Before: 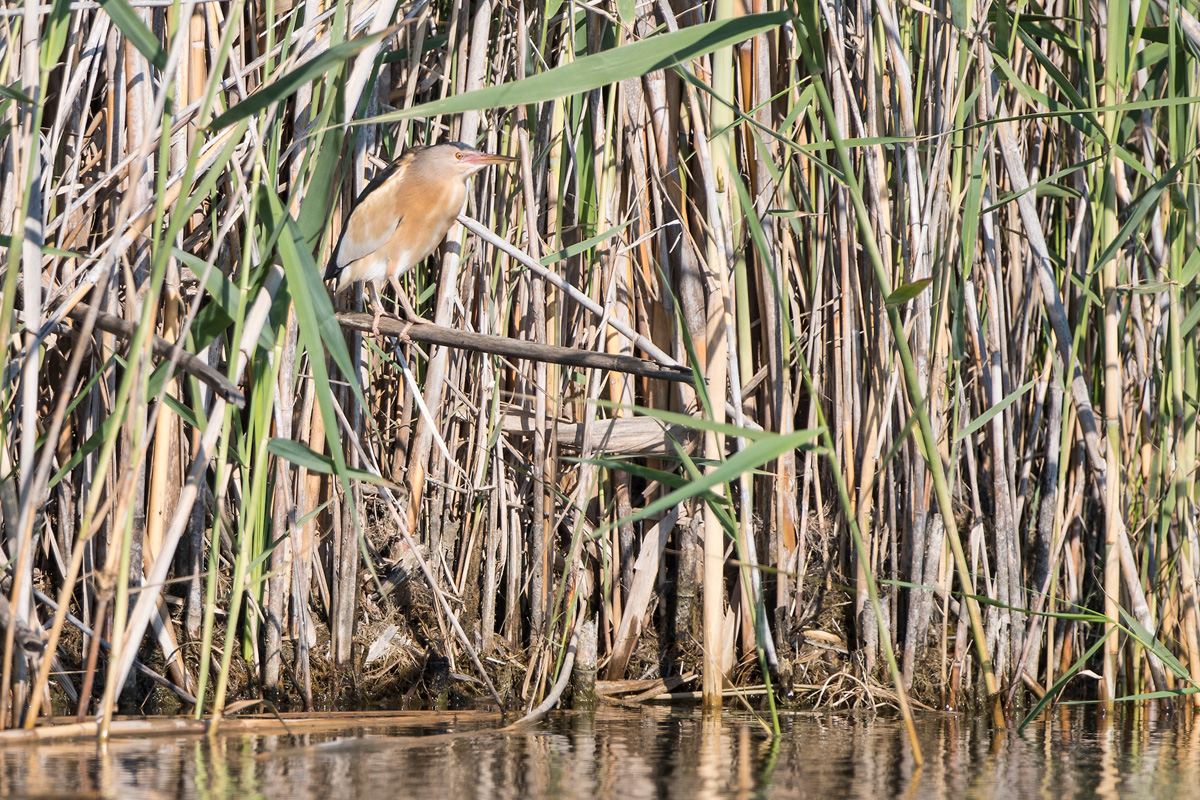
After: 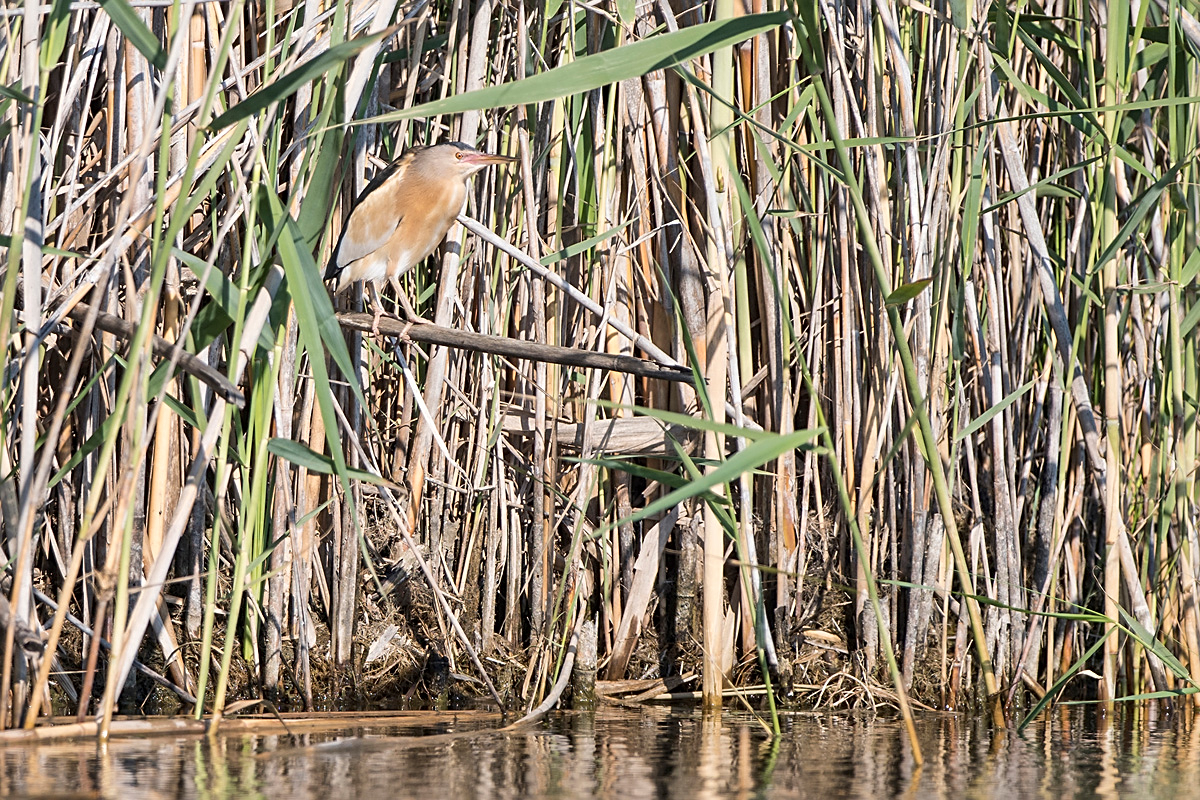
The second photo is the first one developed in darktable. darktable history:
shadows and highlights: shadows 29.61, highlights -30.47, low approximation 0.01, soften with gaussian
sharpen: on, module defaults
